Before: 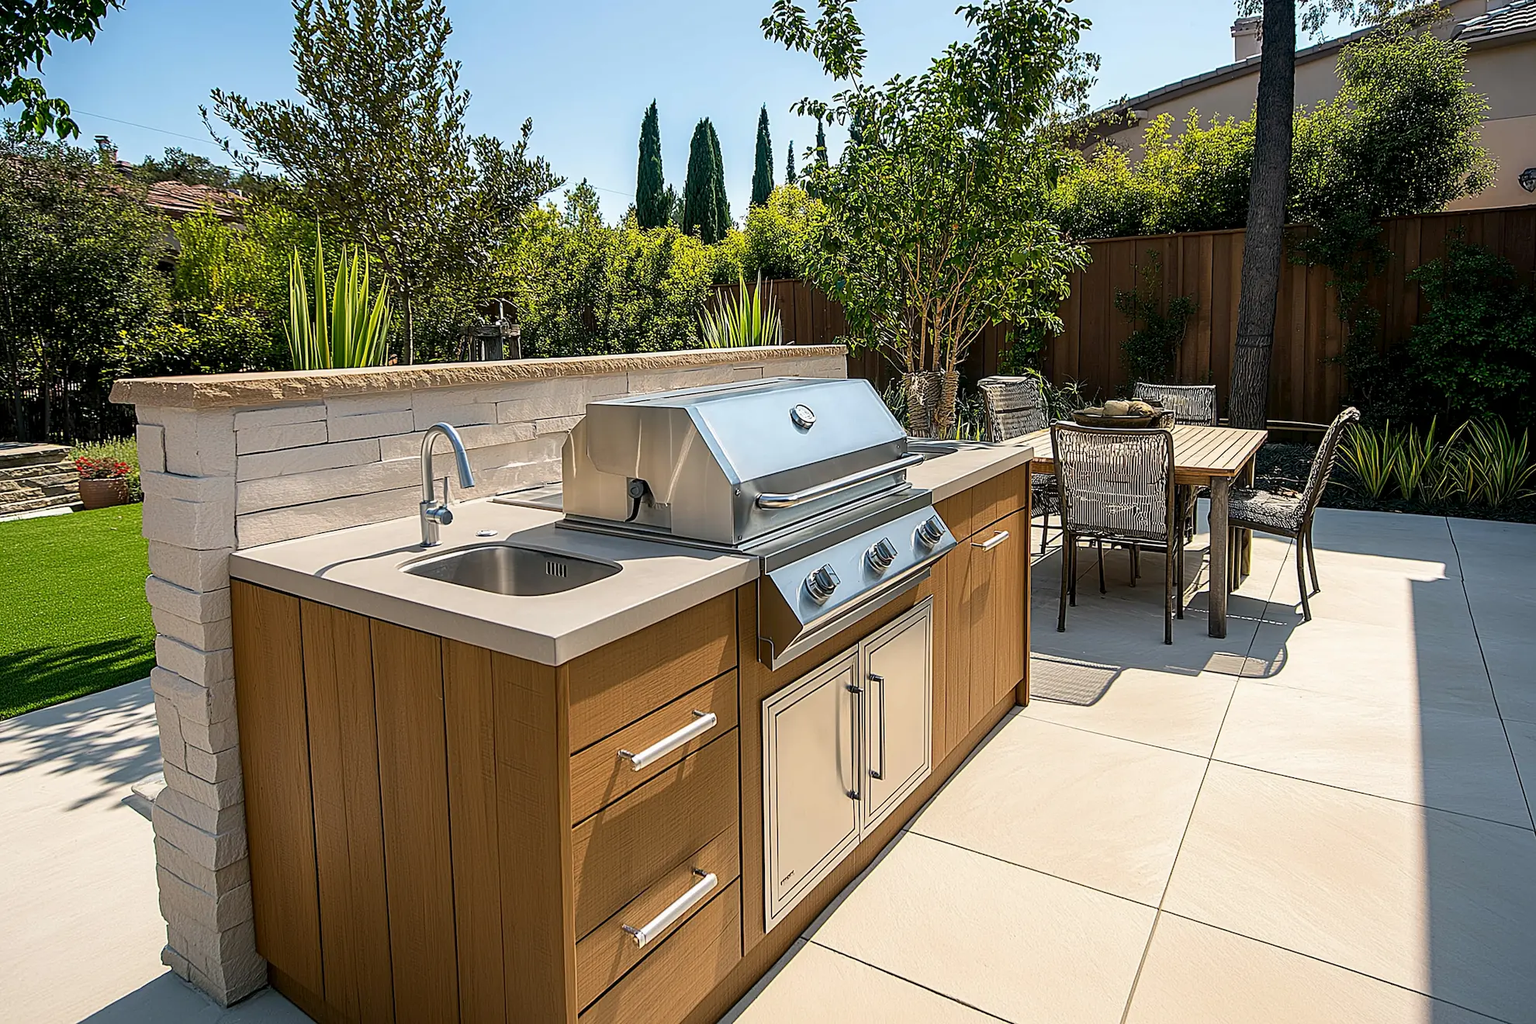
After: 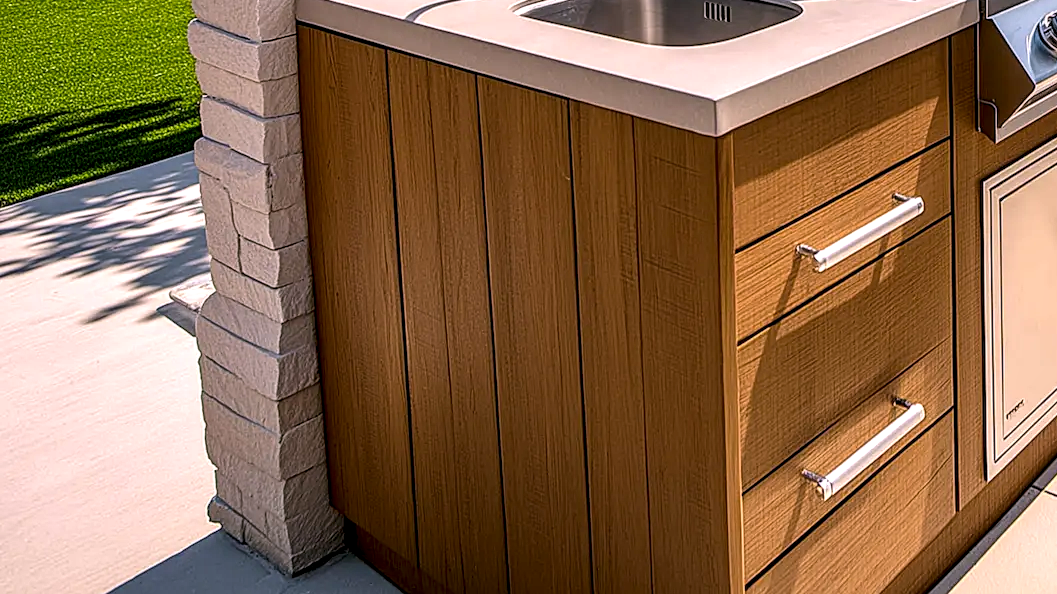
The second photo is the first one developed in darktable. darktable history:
white balance: red 1.05, blue 1.072
local contrast: highlights 20%, shadows 70%, detail 170%
color balance rgb: shadows lift › chroma 2%, shadows lift › hue 50°, power › hue 60°, highlights gain › chroma 1%, highlights gain › hue 60°, global offset › luminance 0.25%, global vibrance 30%
crop and rotate: top 54.778%, right 46.61%, bottom 0.159%
